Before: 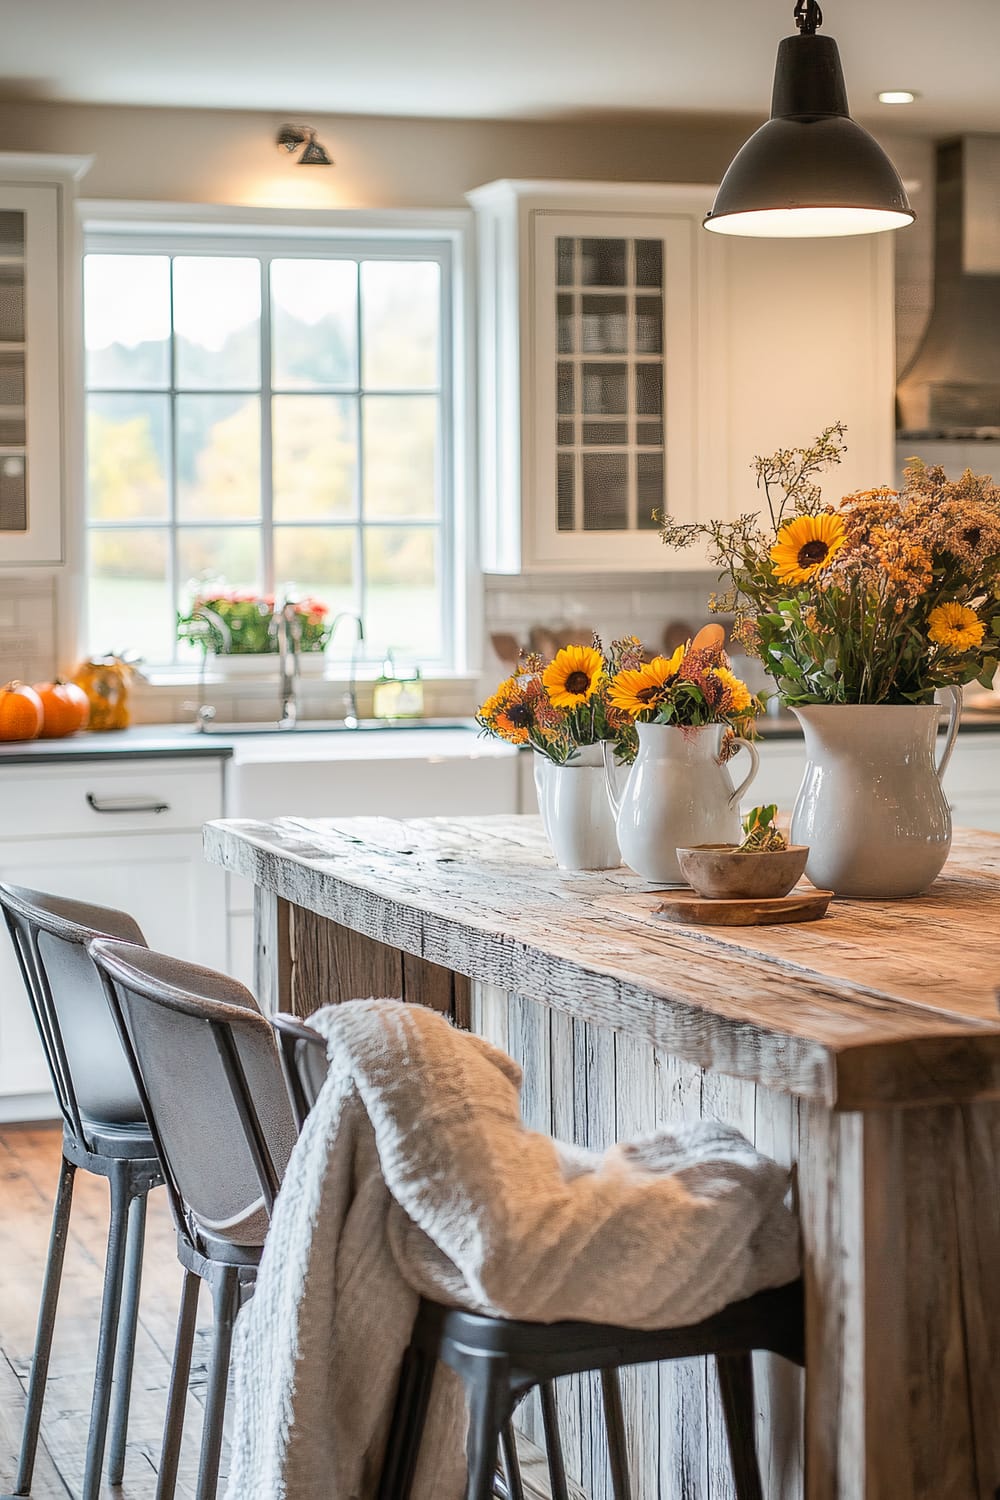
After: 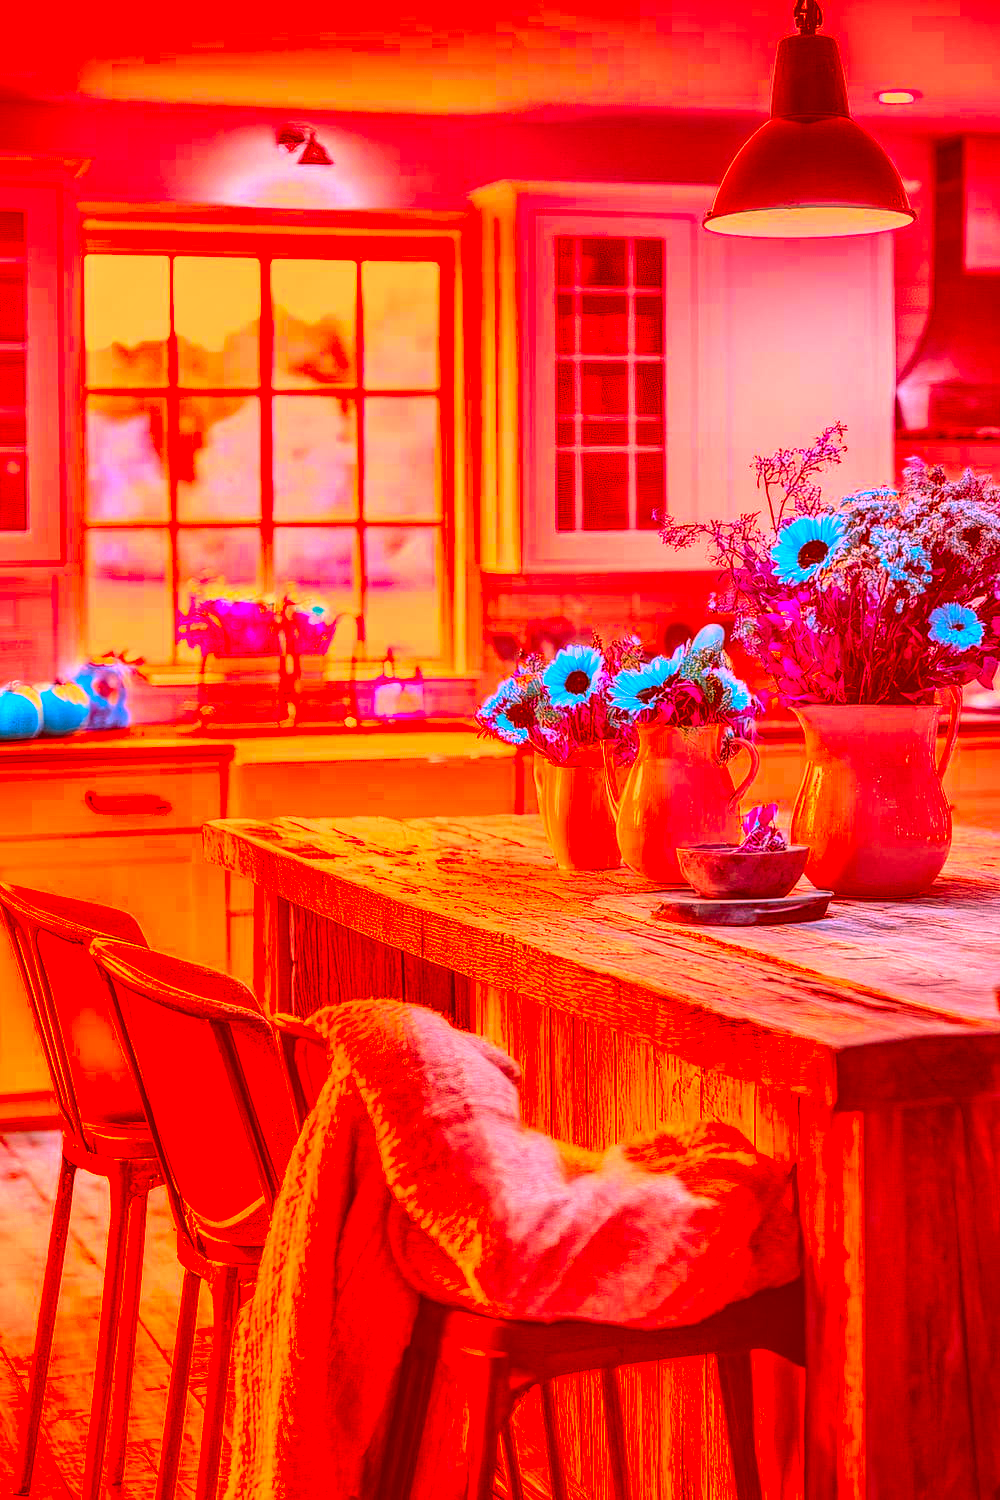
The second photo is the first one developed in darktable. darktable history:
local contrast: highlights 57%, detail 145%
color correction: highlights a* -38.98, highlights b* -39.95, shadows a* -39.87, shadows b* -39.75, saturation -2.99
exposure: black level correction -0.002, exposure 0.547 EV, compensate highlight preservation false
